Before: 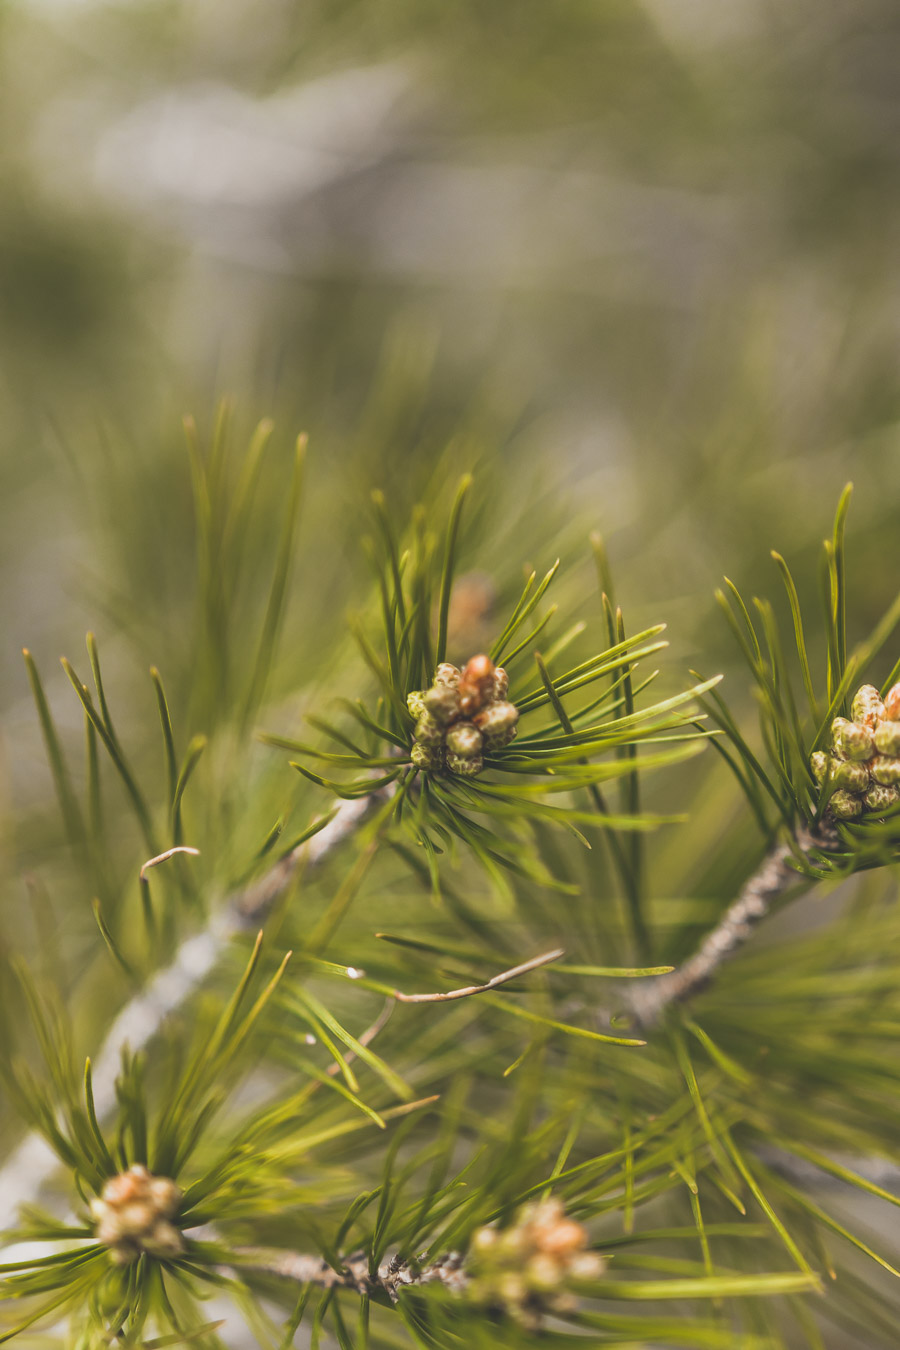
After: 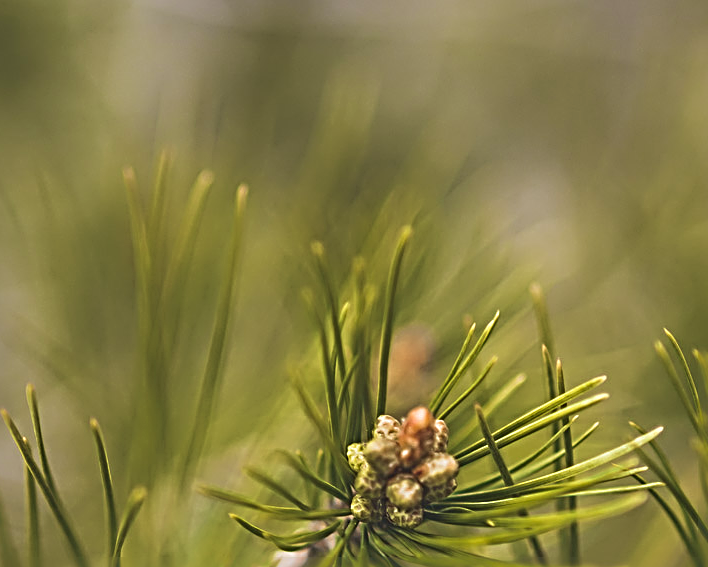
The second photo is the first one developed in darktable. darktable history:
sharpen: radius 3.661, amount 0.933
crop: left 6.769%, top 18.375%, right 14.484%, bottom 39.554%
velvia: on, module defaults
shadows and highlights: shadows 10.99, white point adjustment 0.836, highlights -38.5
